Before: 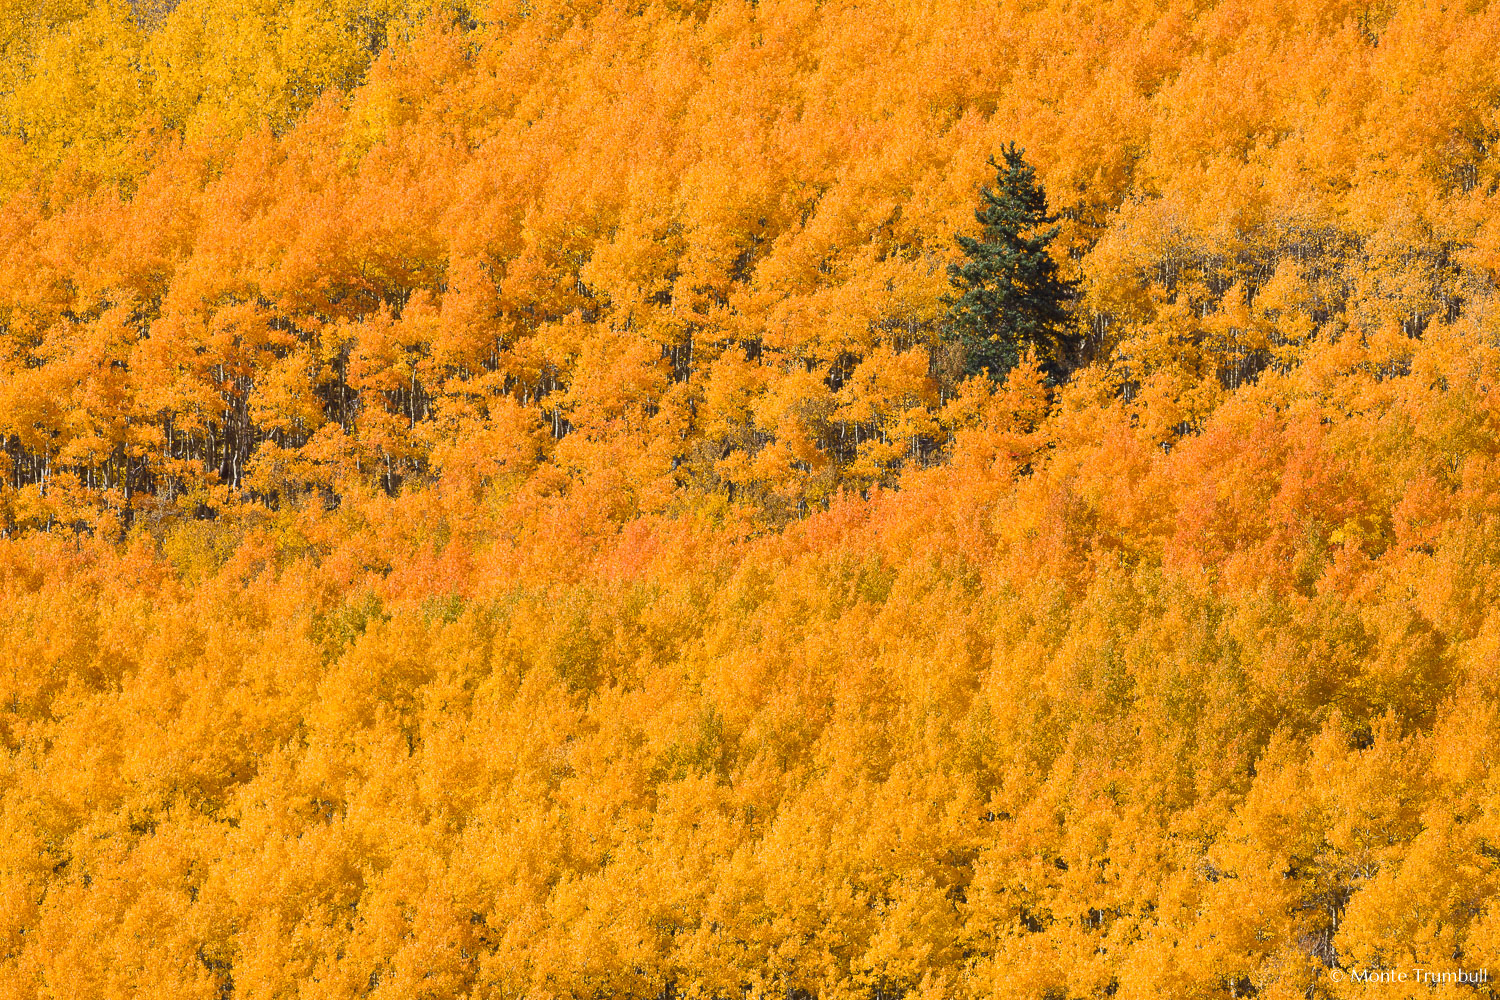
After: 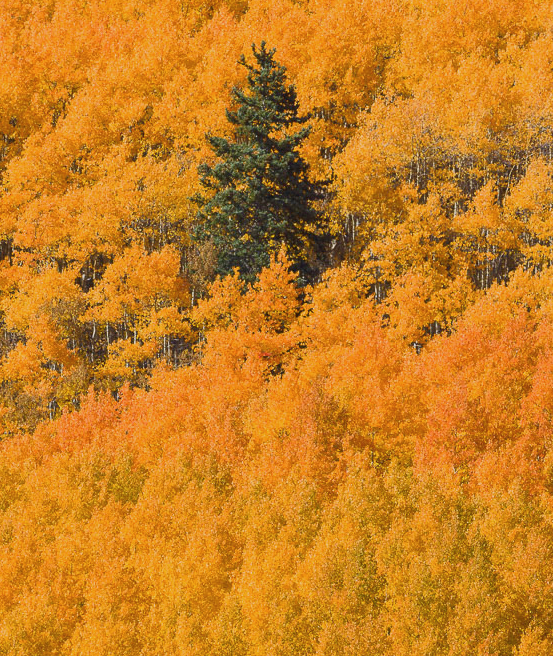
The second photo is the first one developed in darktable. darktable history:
crop and rotate: left 49.936%, top 10.094%, right 13.136%, bottom 24.256%
color balance rgb: perceptual saturation grading › global saturation -0.31%, global vibrance -8%, contrast -13%, saturation formula JzAzBz (2021)
